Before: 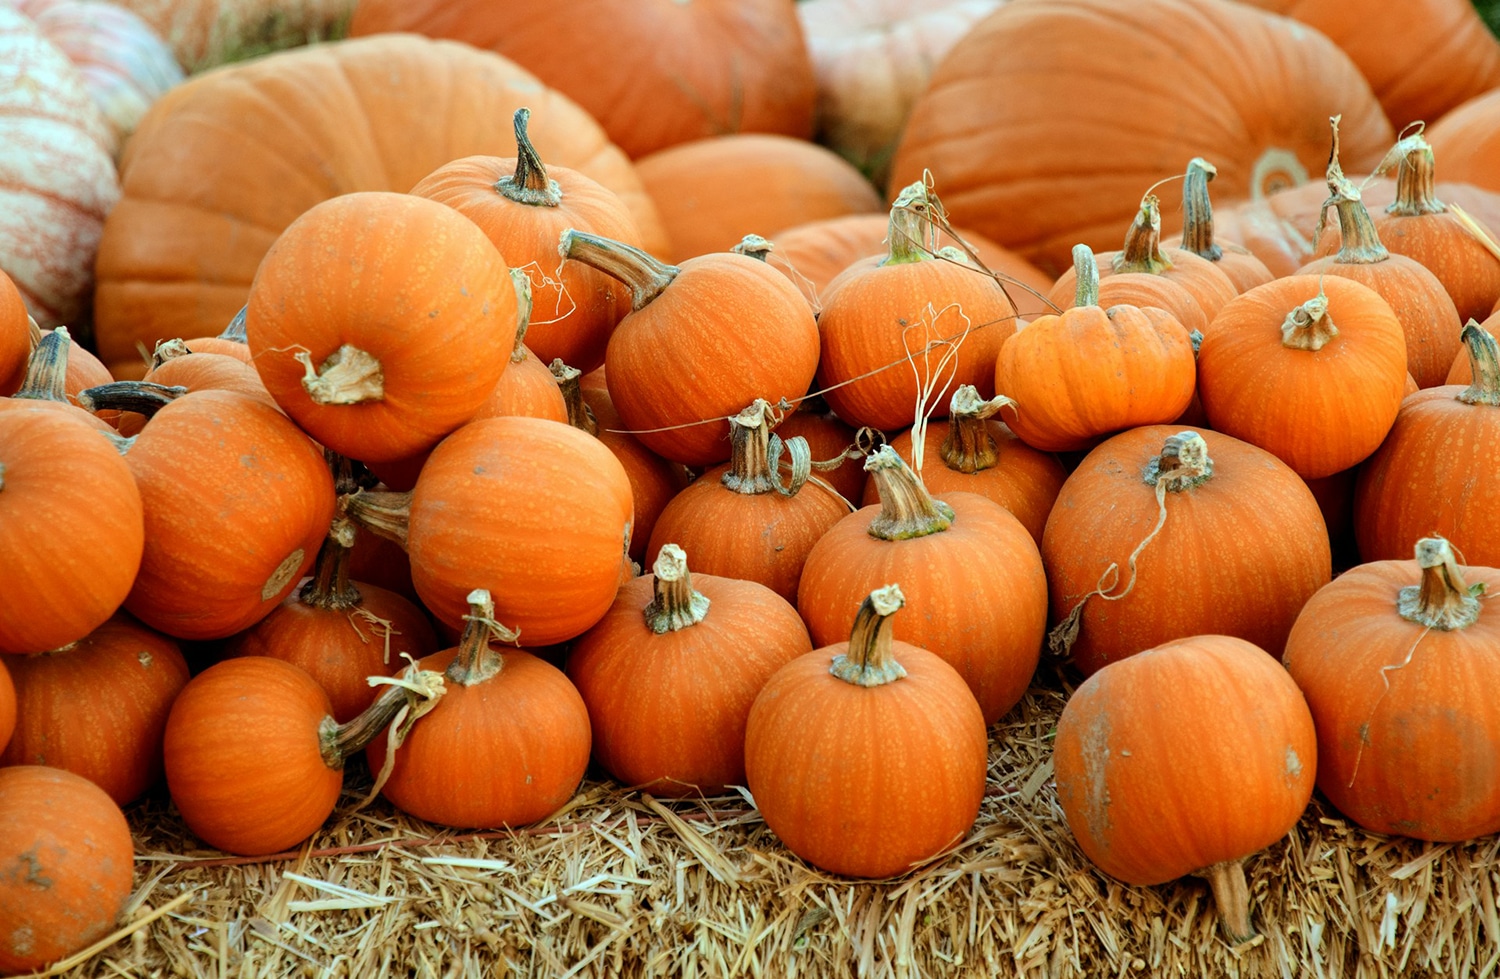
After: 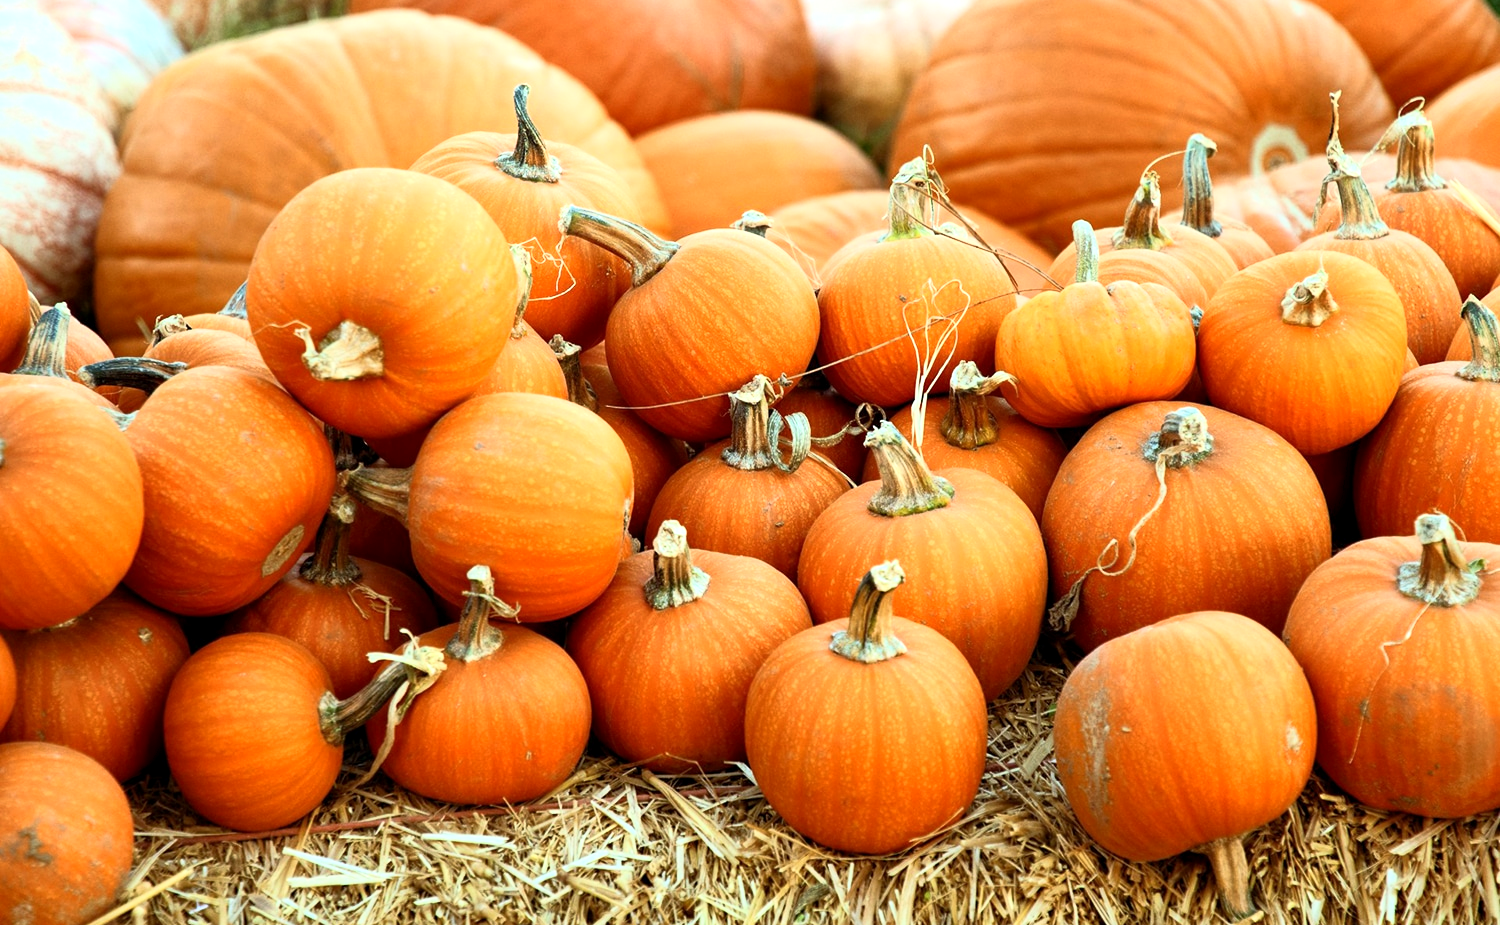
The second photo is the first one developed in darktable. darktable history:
exposure: black level correction 0.001, exposure 0.5 EV, compensate exposure bias true, compensate highlight preservation false
base curve: curves: ch0 [(0, 0) (0.257, 0.25) (0.482, 0.586) (0.757, 0.871) (1, 1)]
crop and rotate: top 2.479%, bottom 3.018%
